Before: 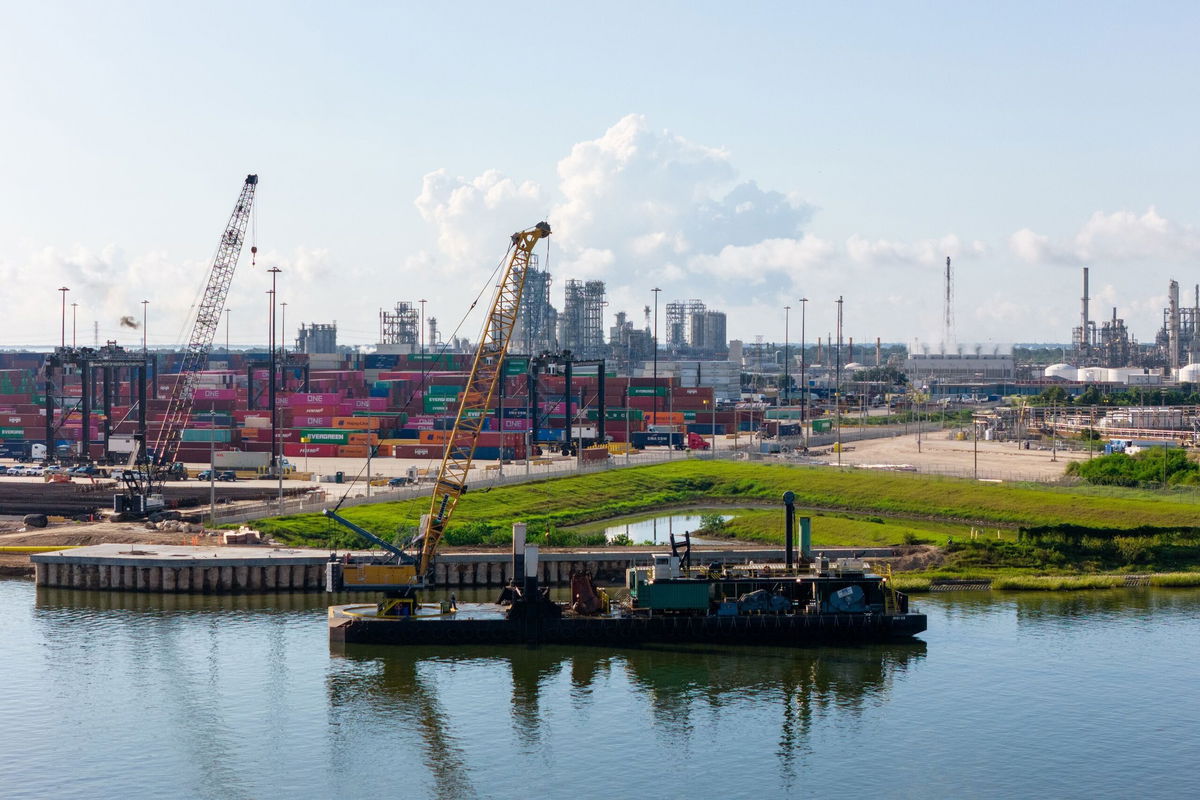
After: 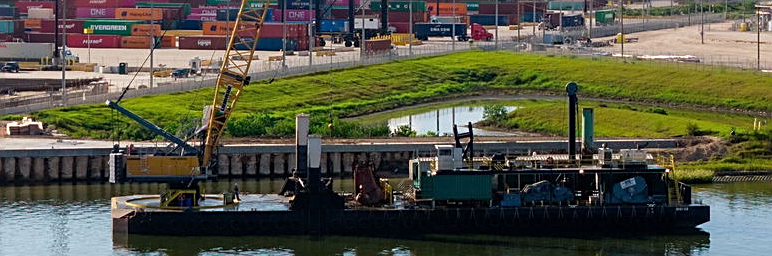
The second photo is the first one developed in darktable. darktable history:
sharpen: on, module defaults
crop: left 18.091%, top 51.13%, right 17.525%, bottom 16.85%
